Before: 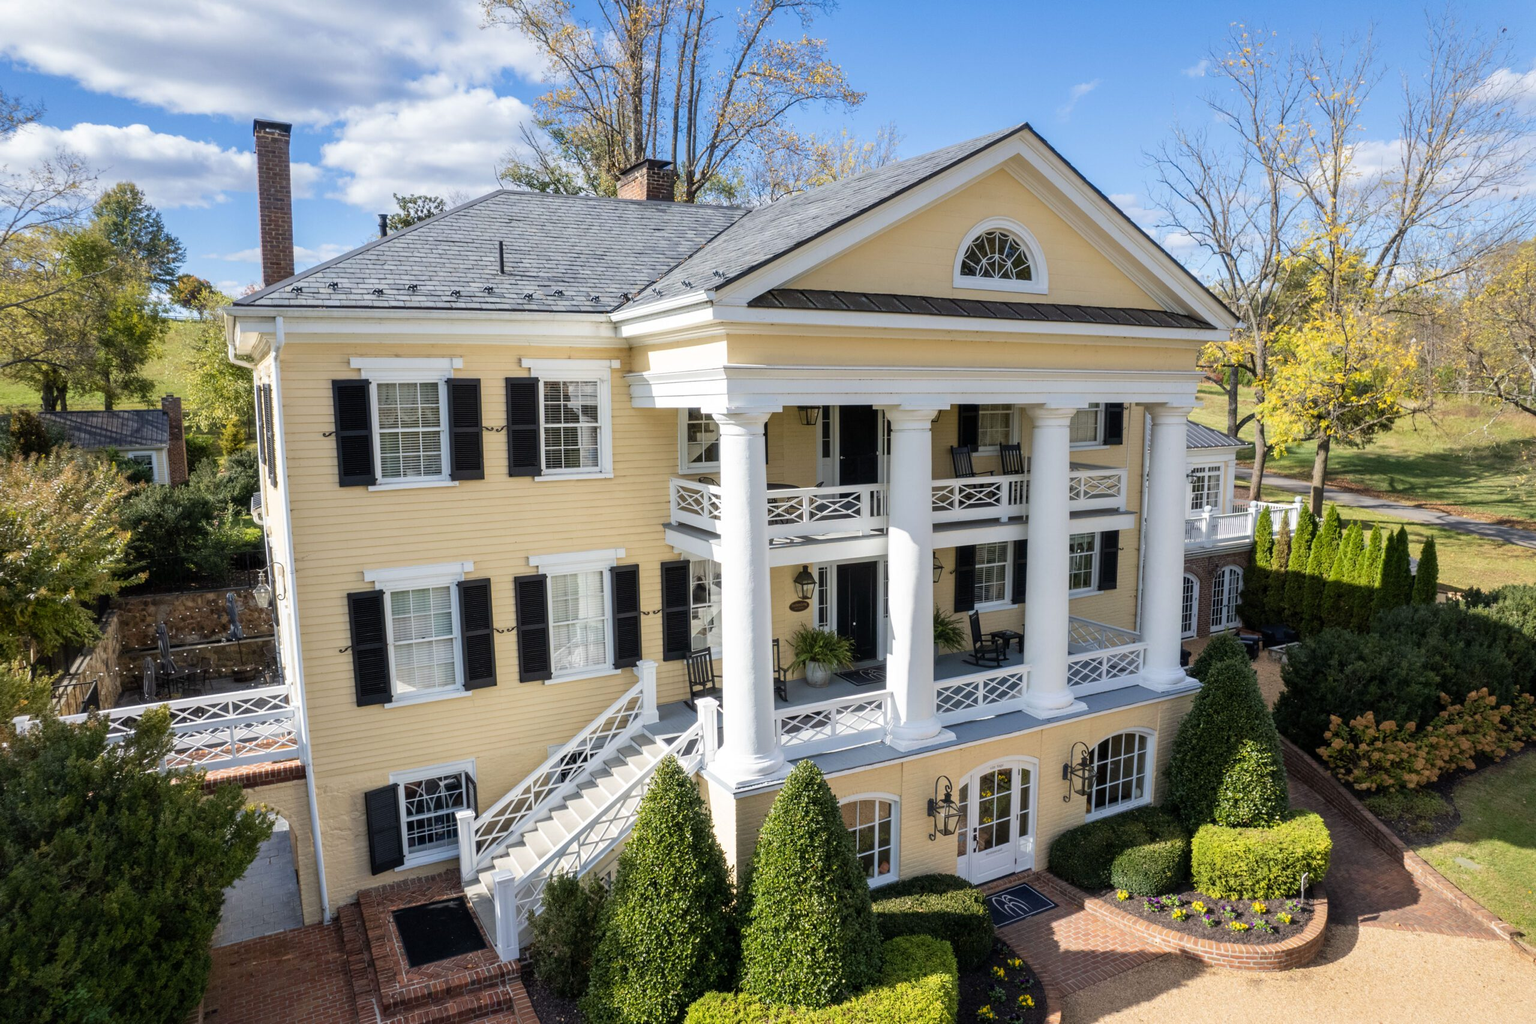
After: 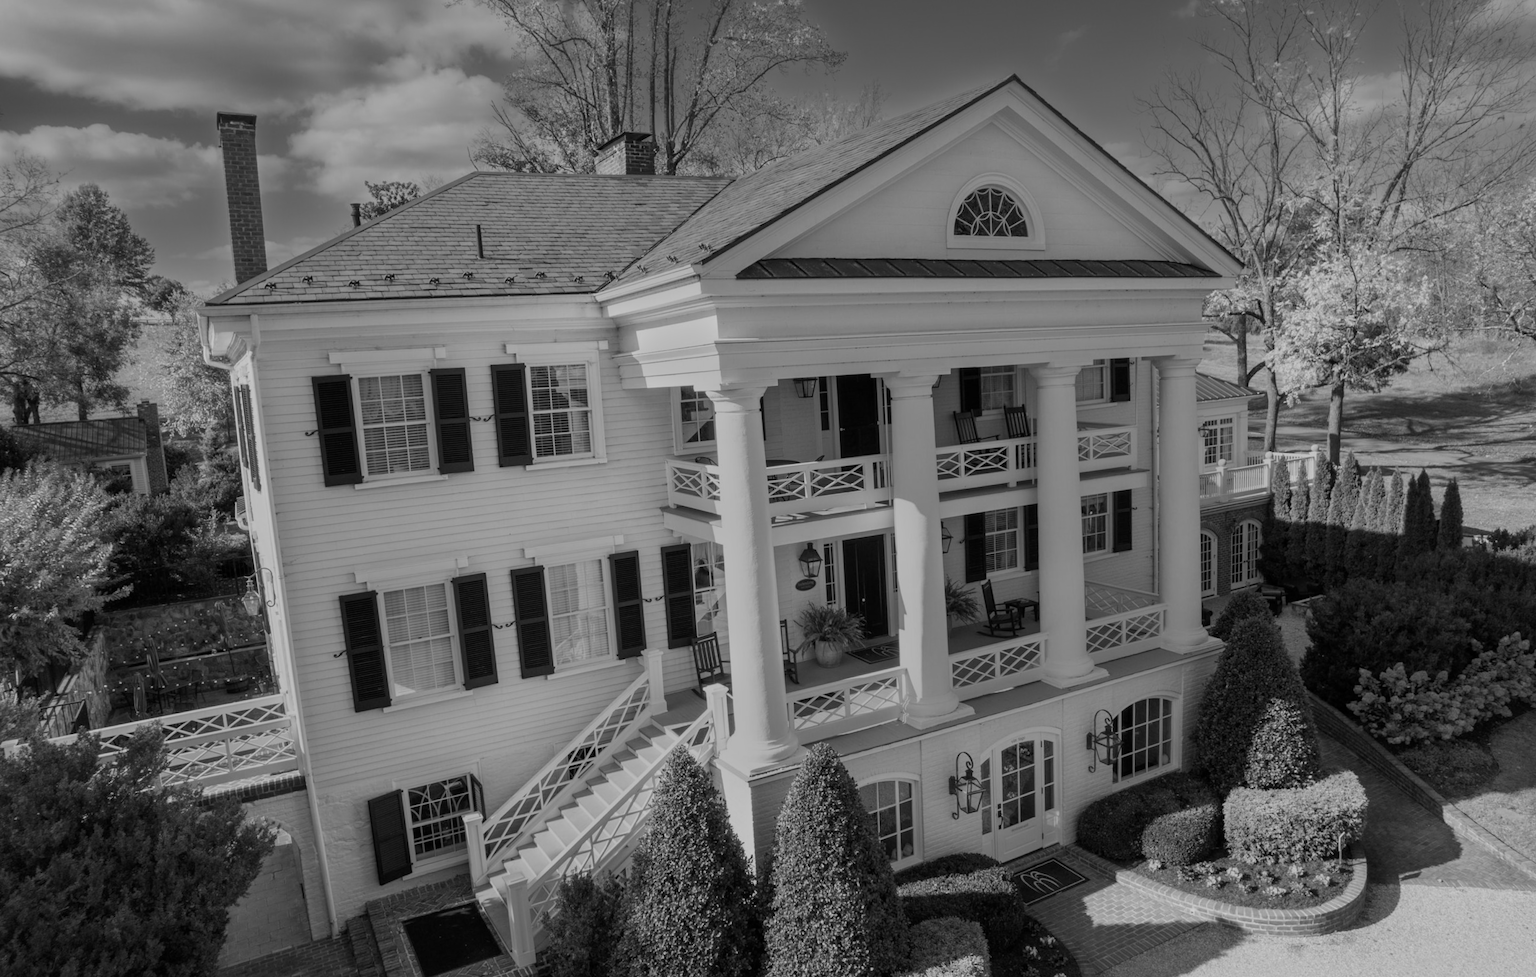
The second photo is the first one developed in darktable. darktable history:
rotate and perspective: rotation -3°, crop left 0.031, crop right 0.968, crop top 0.07, crop bottom 0.93
contrast brightness saturation: saturation 0.5
color calibration: illuminant as shot in camera, x 0.358, y 0.373, temperature 4628.91 K
monochrome: a 79.32, b 81.83, size 1.1
